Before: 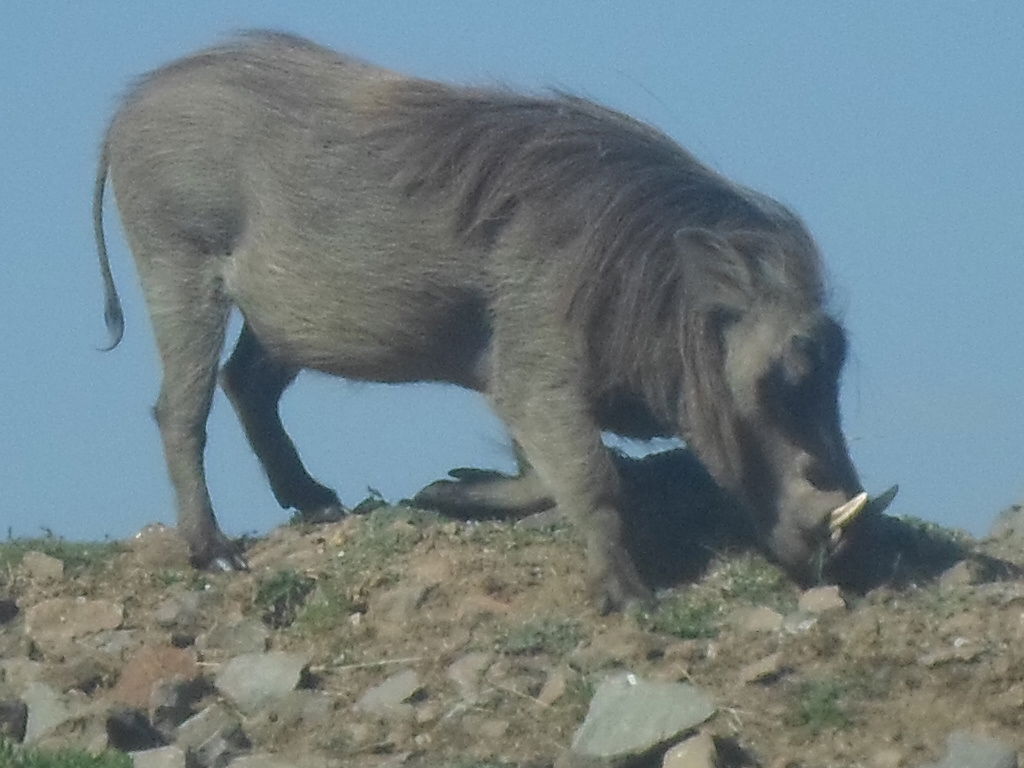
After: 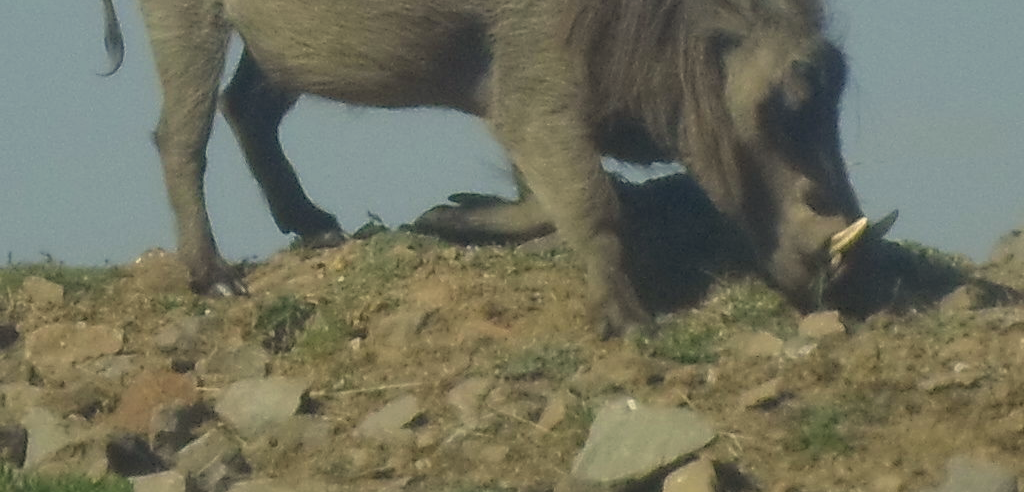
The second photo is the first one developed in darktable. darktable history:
color correction: highlights a* 2.51, highlights b* 22.73
crop and rotate: top 35.866%
exposure: black level correction 0.001, exposure -0.202 EV, compensate highlight preservation false
